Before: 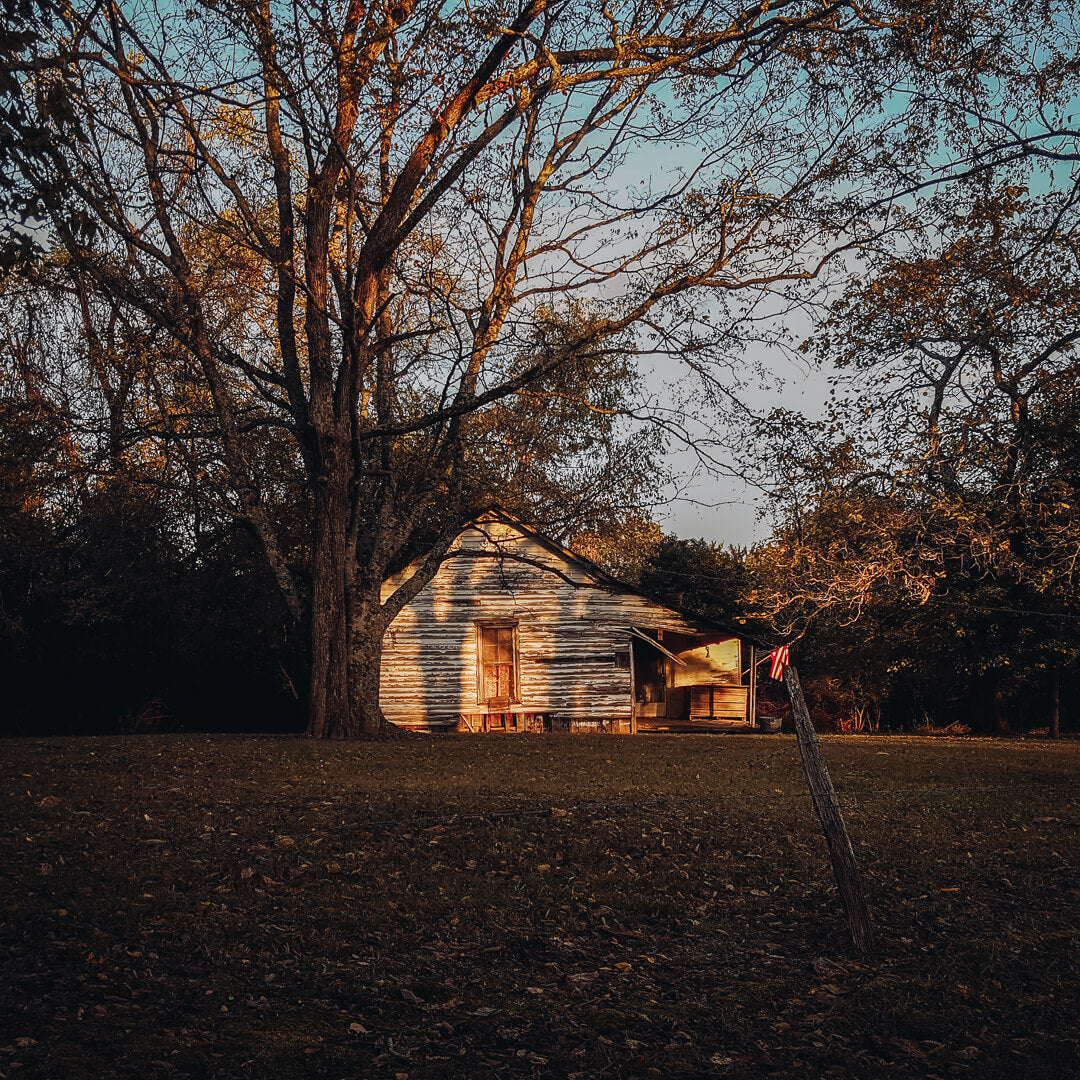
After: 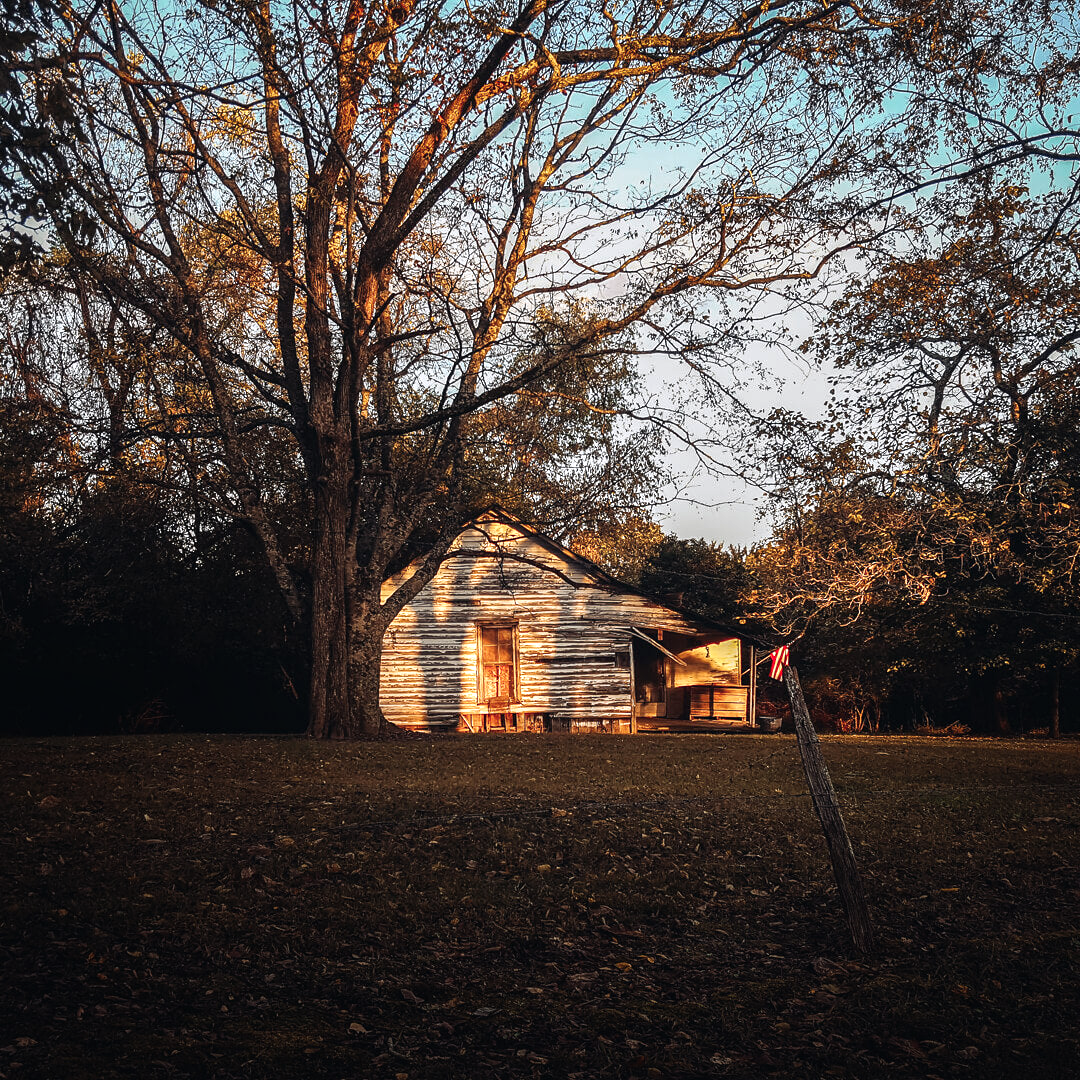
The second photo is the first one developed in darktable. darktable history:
tone equalizer: -8 EV -0.77 EV, -7 EV -0.67 EV, -6 EV -0.611 EV, -5 EV -0.41 EV, -3 EV 0.392 EV, -2 EV 0.6 EV, -1 EV 0.684 EV, +0 EV 0.774 EV, smoothing diameter 24.9%, edges refinement/feathering 14.44, preserve details guided filter
color correction: highlights b* -0.06
